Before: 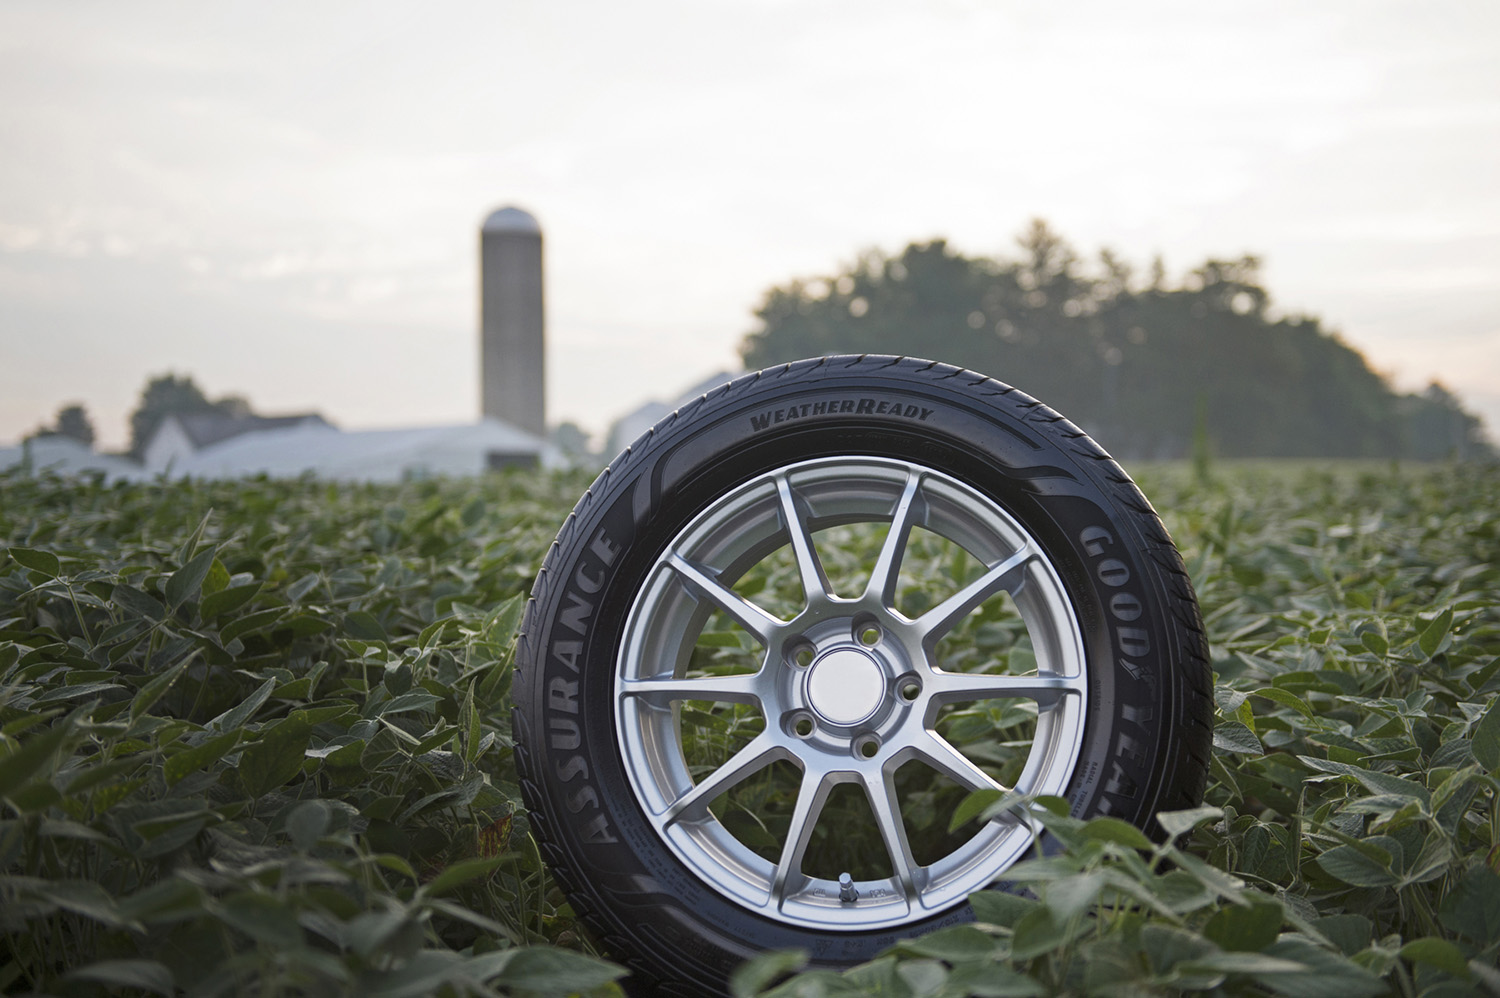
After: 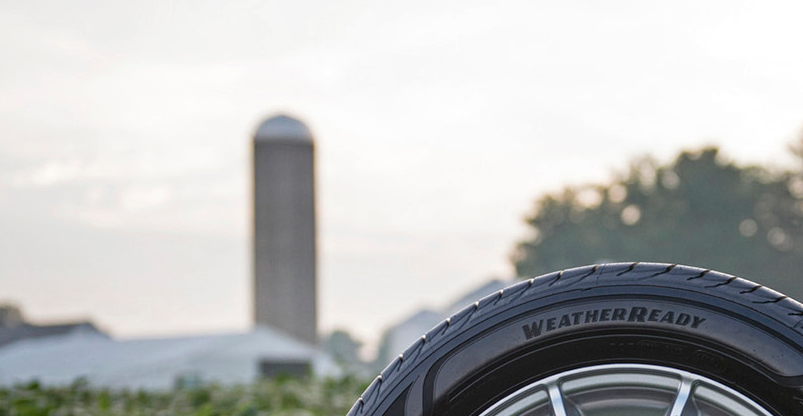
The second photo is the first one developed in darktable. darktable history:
crop: left 15.247%, top 9.276%, right 31.207%, bottom 48.987%
local contrast: on, module defaults
